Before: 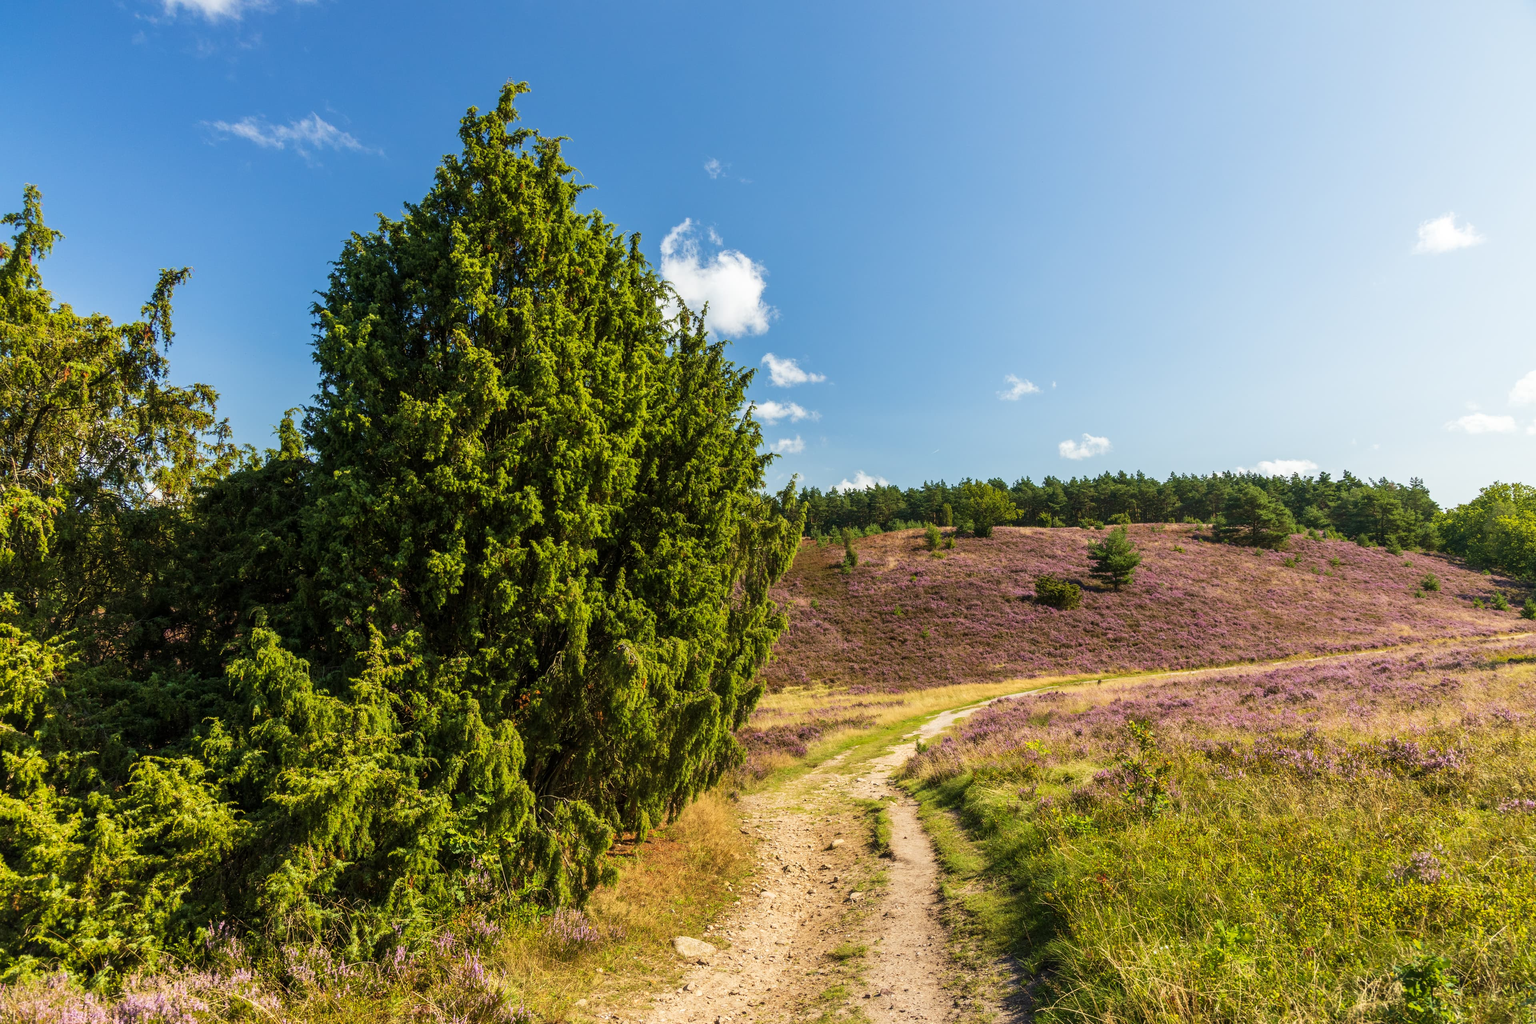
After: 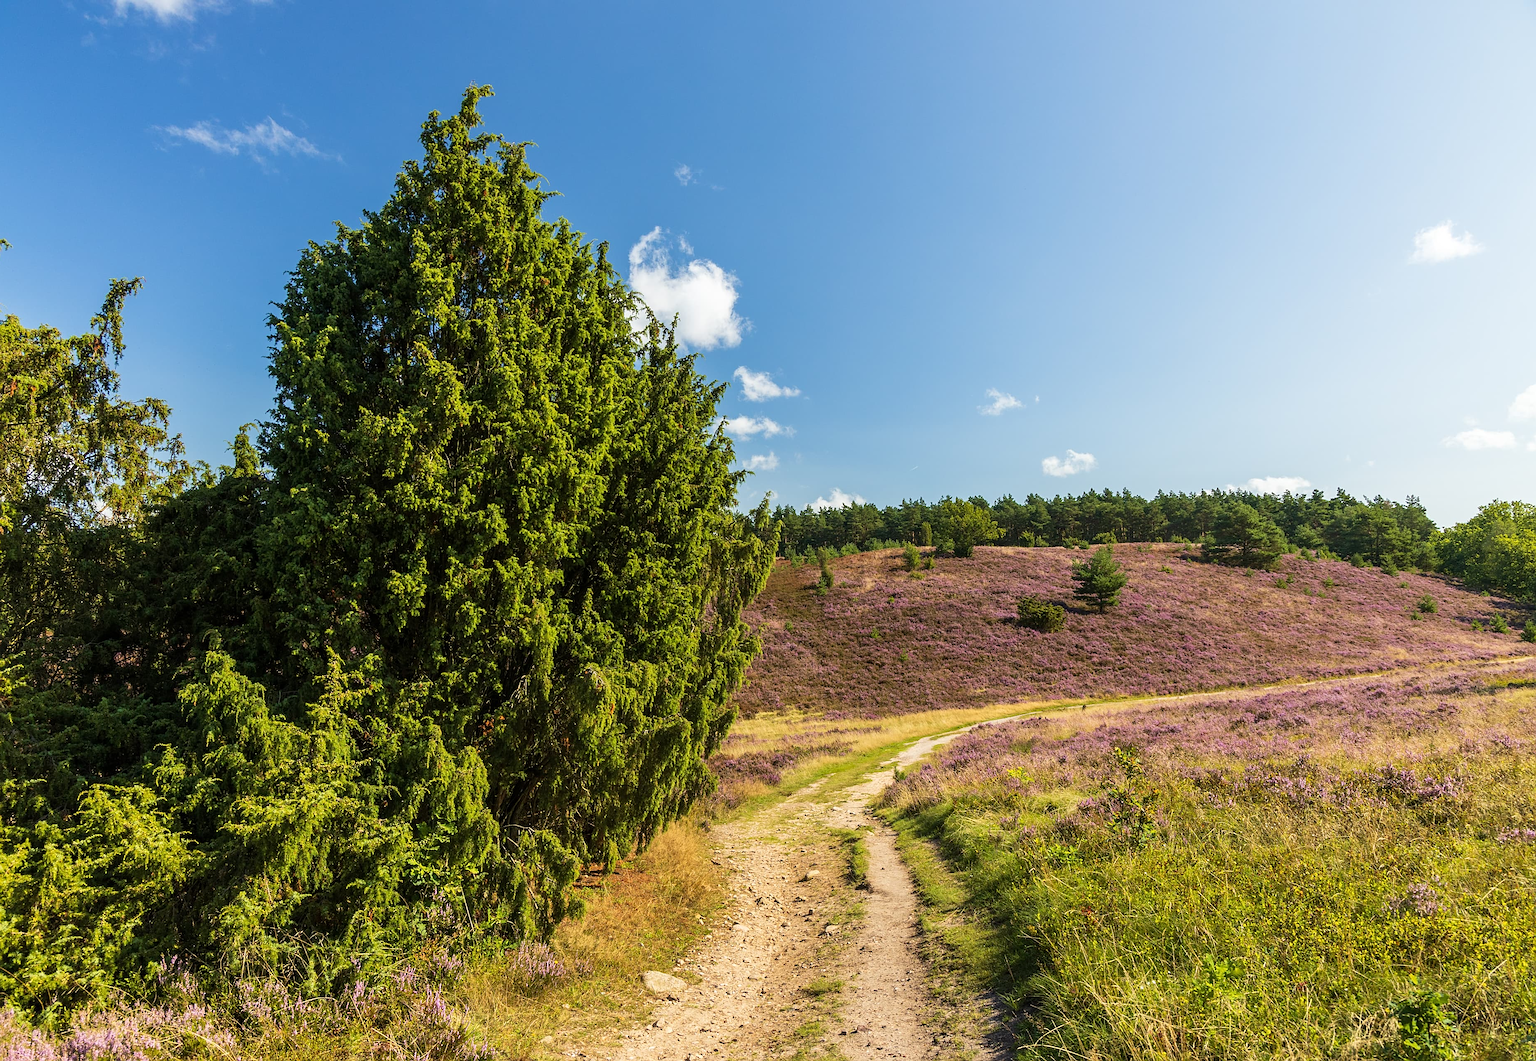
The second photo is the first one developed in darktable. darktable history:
sharpen: on, module defaults
crop and rotate: left 3.528%
